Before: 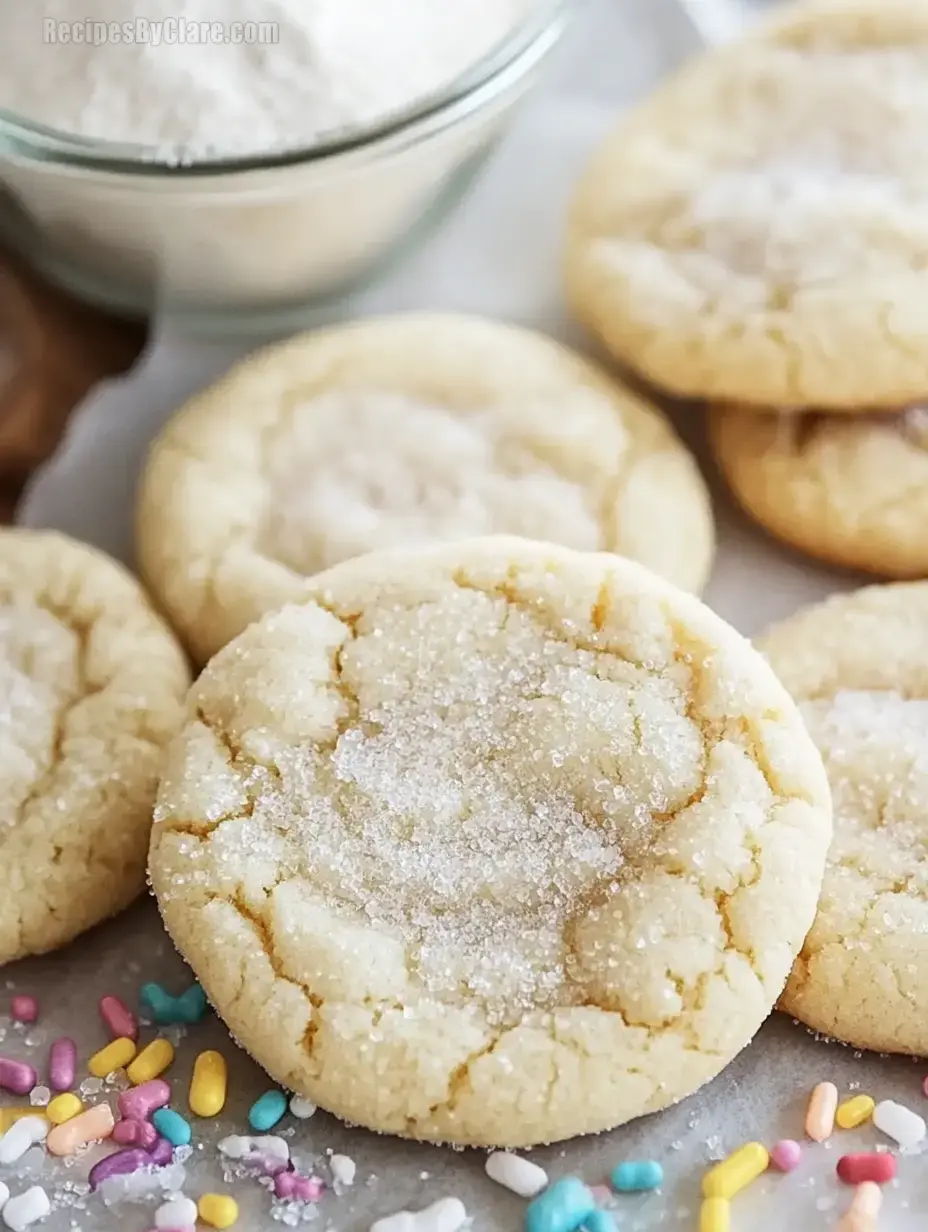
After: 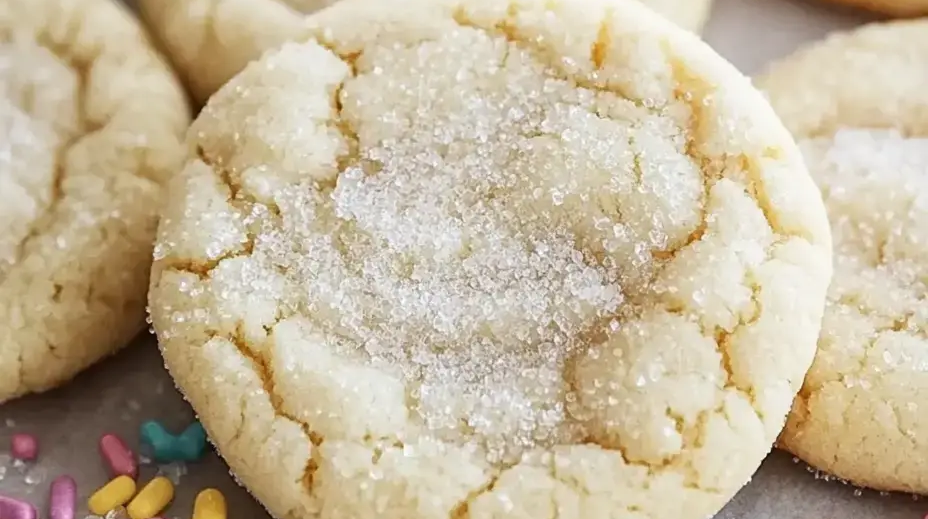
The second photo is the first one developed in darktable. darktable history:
crop: top 45.646%, bottom 12.195%
exposure: compensate exposure bias true, compensate highlight preservation false
